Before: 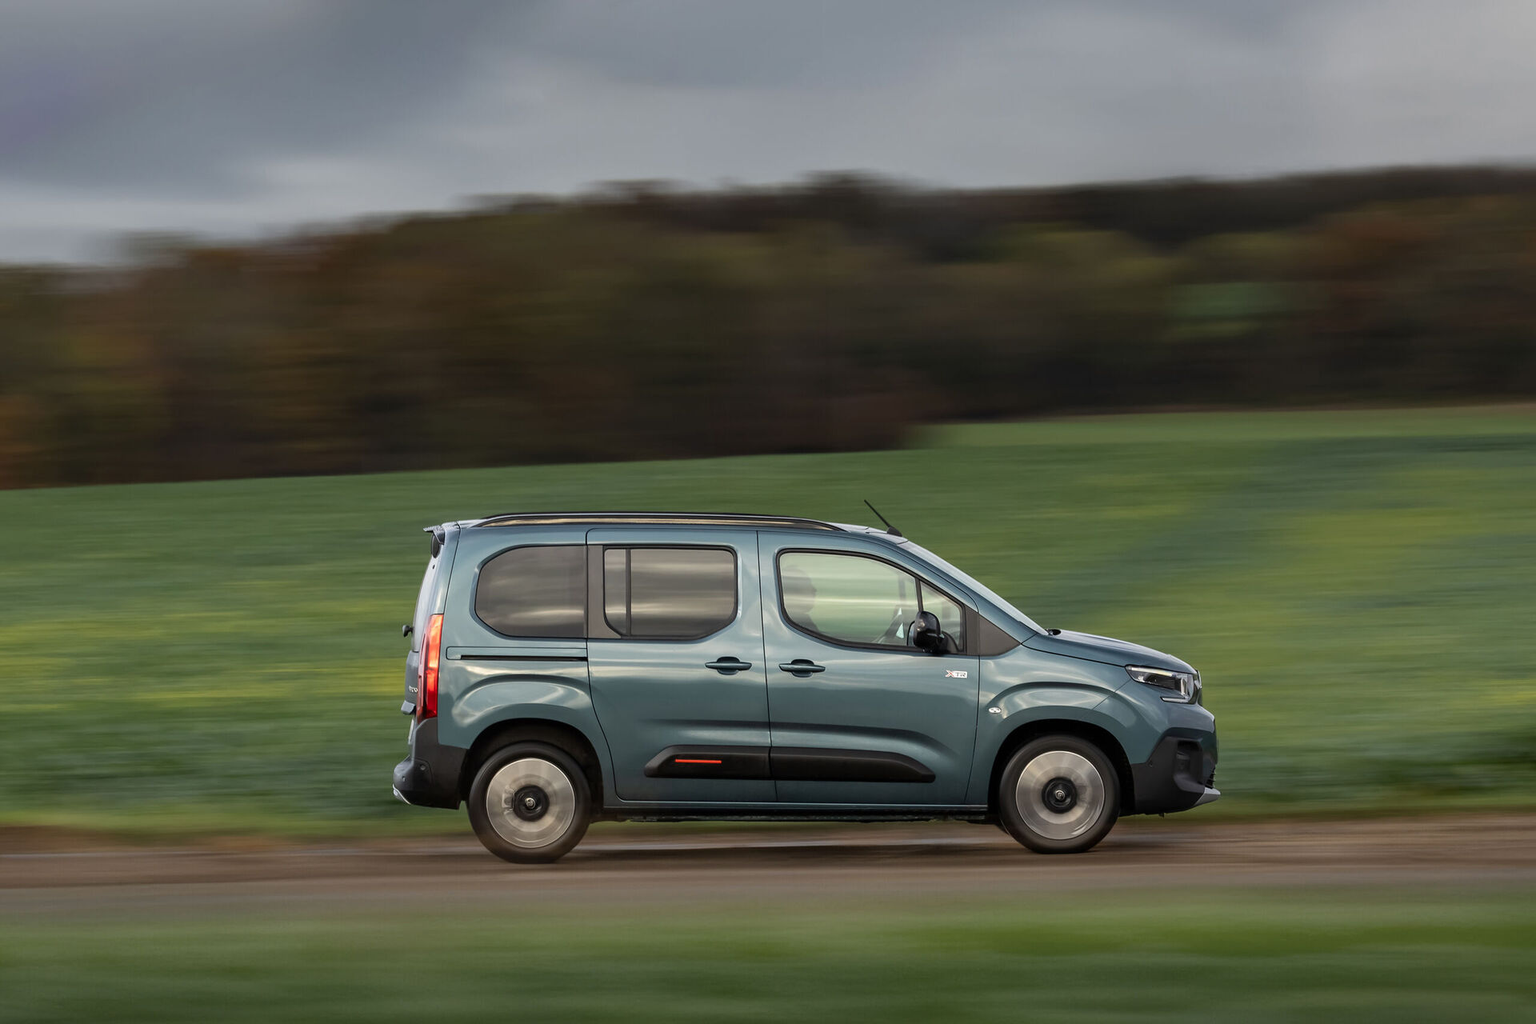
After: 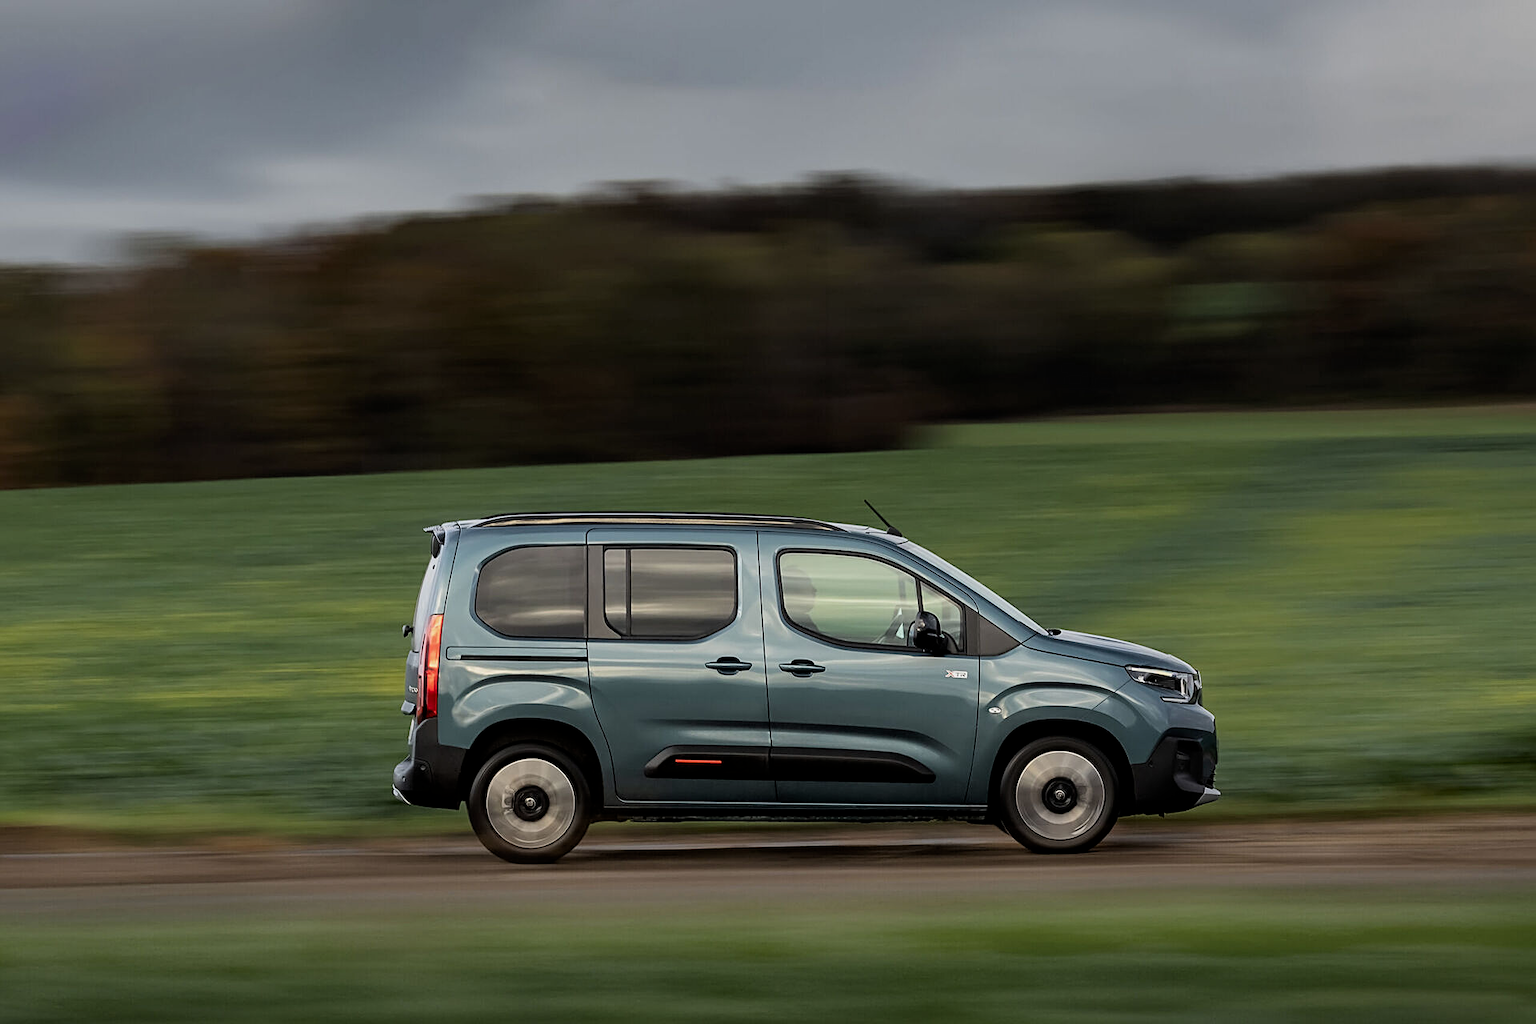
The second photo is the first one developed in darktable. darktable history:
contrast brightness saturation: contrast 0.027, brightness -0.033
sharpen: on, module defaults
filmic rgb: middle gray luminance 9.29%, black relative exposure -10.67 EV, white relative exposure 3.45 EV, target black luminance 0%, hardness 5.98, latitude 59.57%, contrast 1.089, highlights saturation mix 4.88%, shadows ↔ highlights balance 28.85%, color science v6 (2022)
